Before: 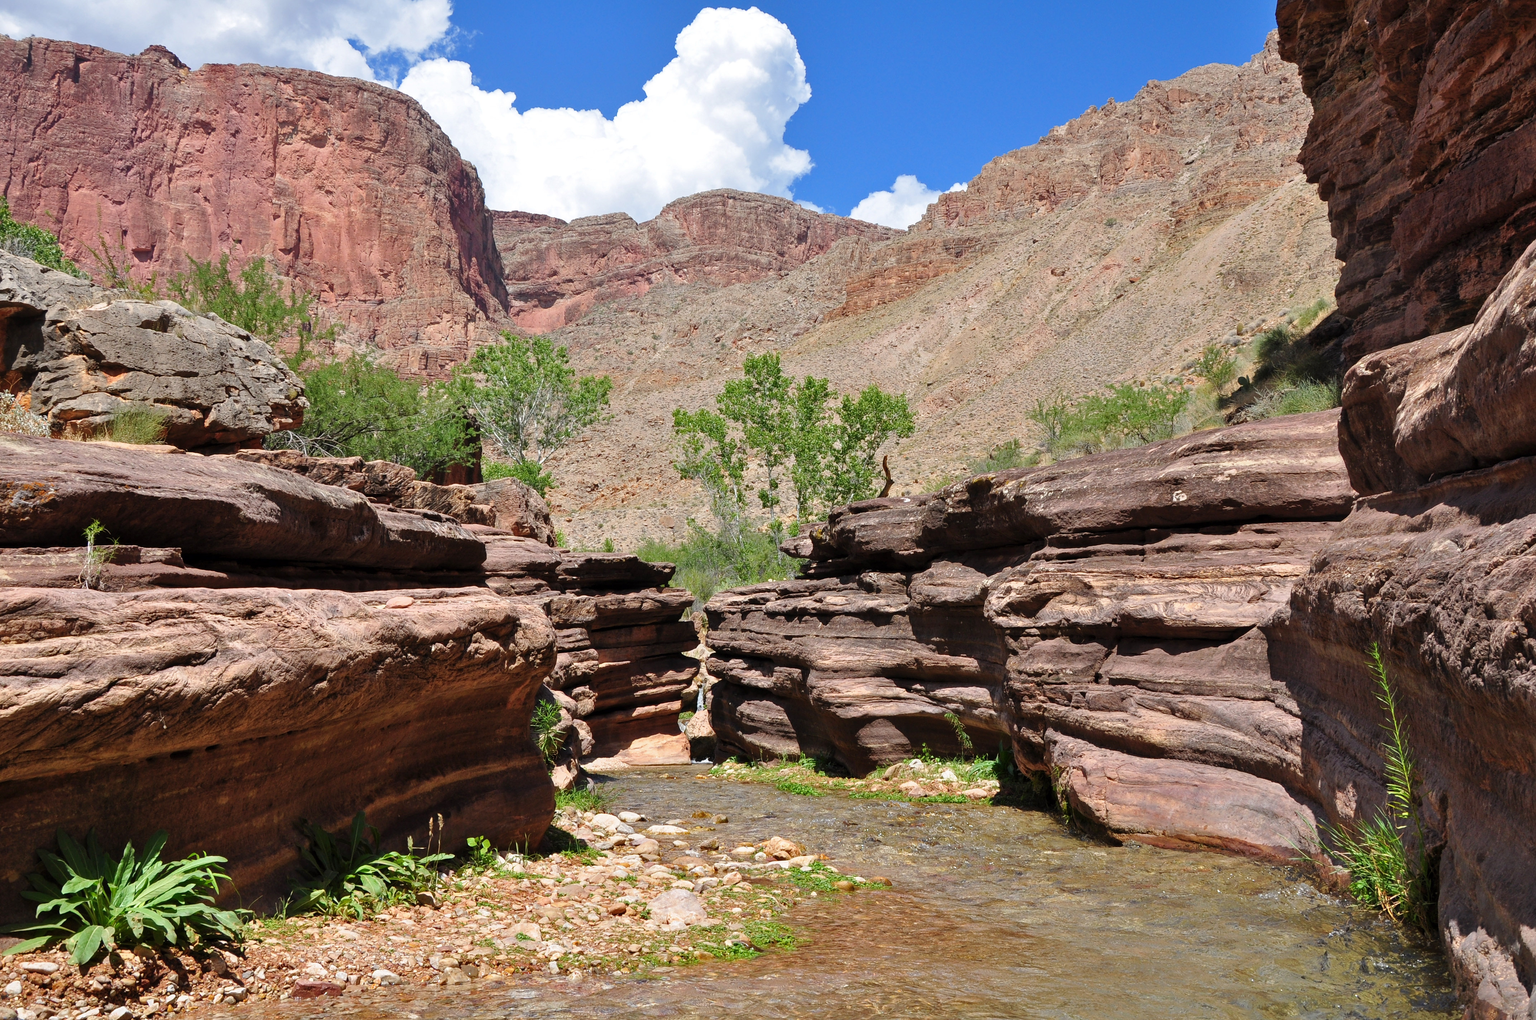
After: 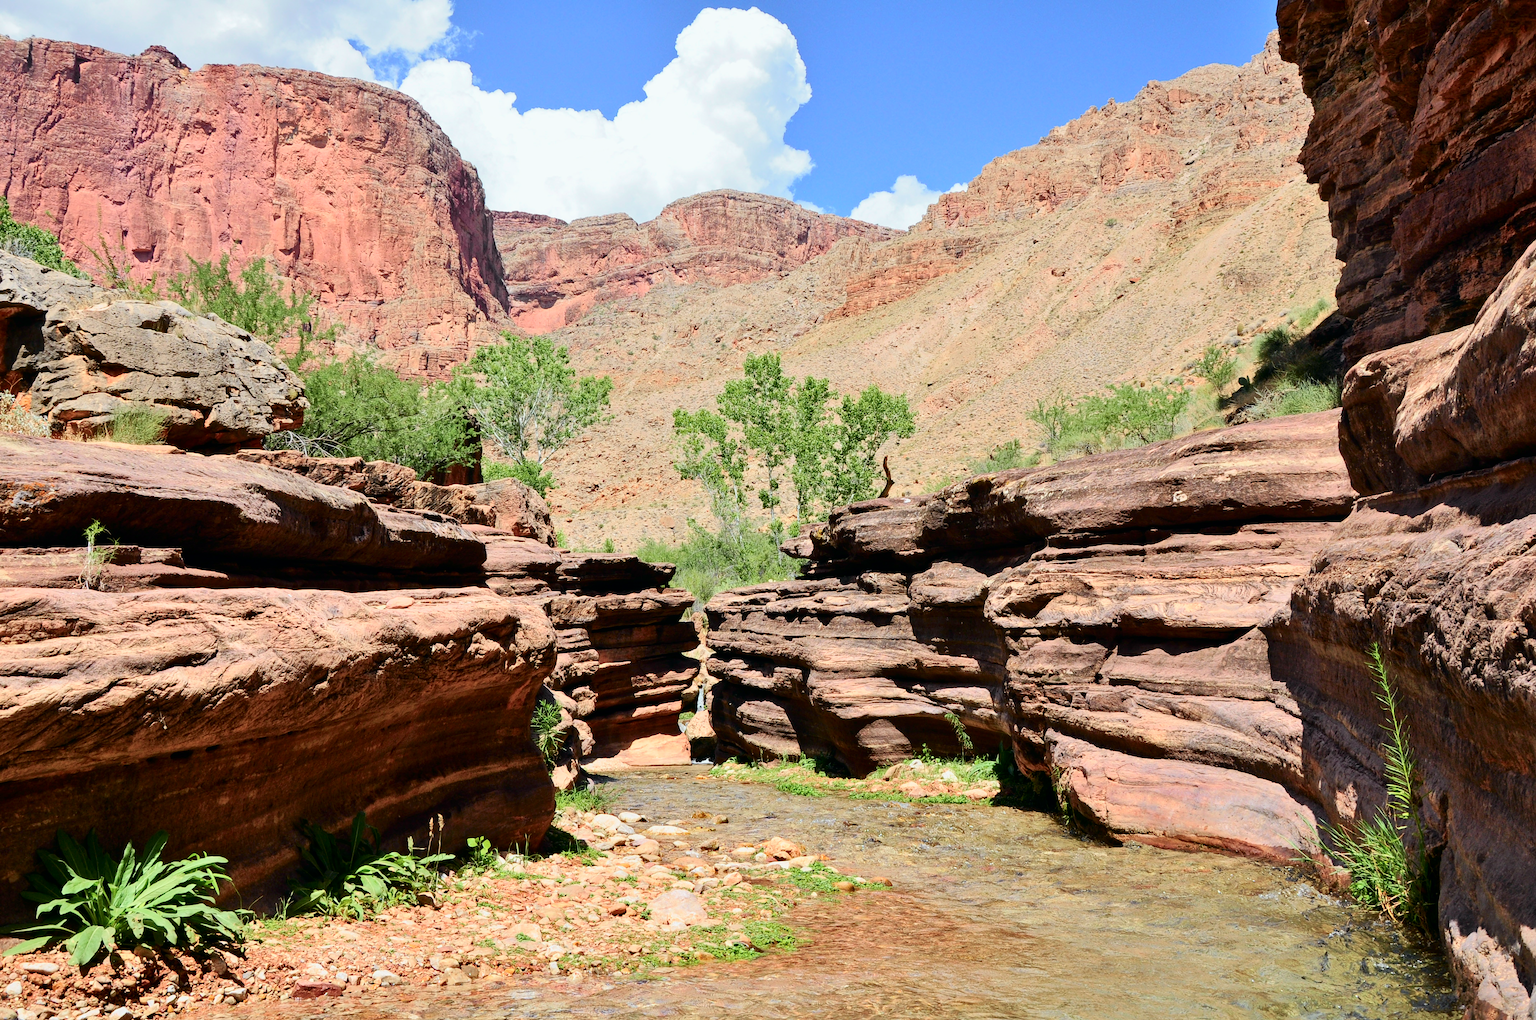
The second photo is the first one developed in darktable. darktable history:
tone curve: curves: ch0 [(0, 0) (0.037, 0.011) (0.135, 0.093) (0.266, 0.281) (0.461, 0.555) (0.581, 0.716) (0.675, 0.793) (0.767, 0.849) (0.91, 0.924) (1, 0.979)]; ch1 [(0, 0) (0.292, 0.278) (0.431, 0.418) (0.493, 0.479) (0.506, 0.5) (0.532, 0.537) (0.562, 0.581) (0.641, 0.663) (0.754, 0.76) (1, 1)]; ch2 [(0, 0) (0.294, 0.3) (0.361, 0.372) (0.429, 0.445) (0.478, 0.486) (0.502, 0.498) (0.518, 0.522) (0.531, 0.549) (0.561, 0.59) (0.64, 0.655) (0.693, 0.706) (0.845, 0.833) (1, 0.951)], color space Lab, independent channels, preserve colors none
